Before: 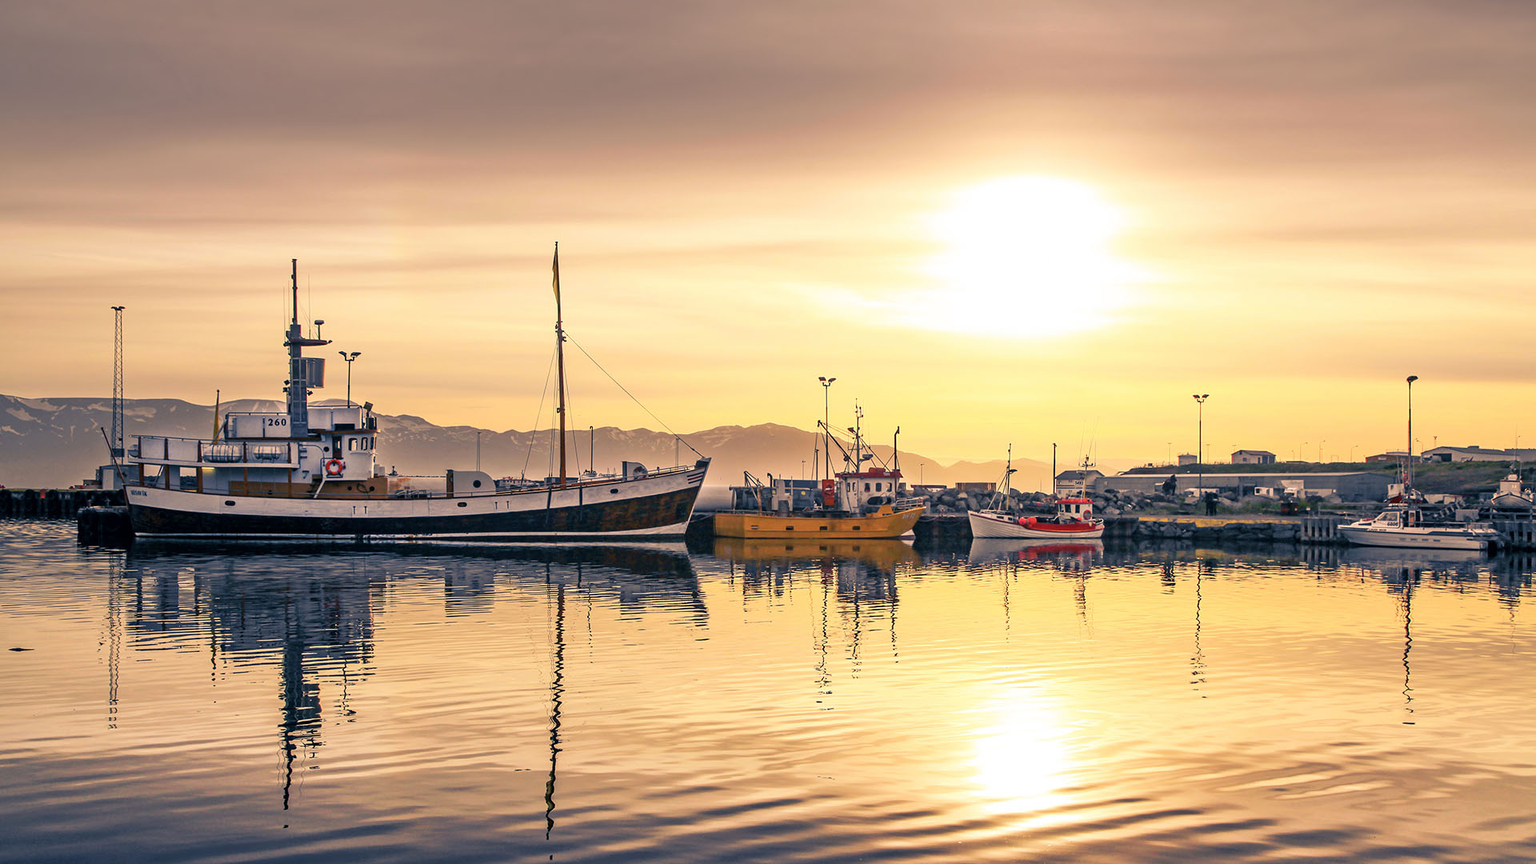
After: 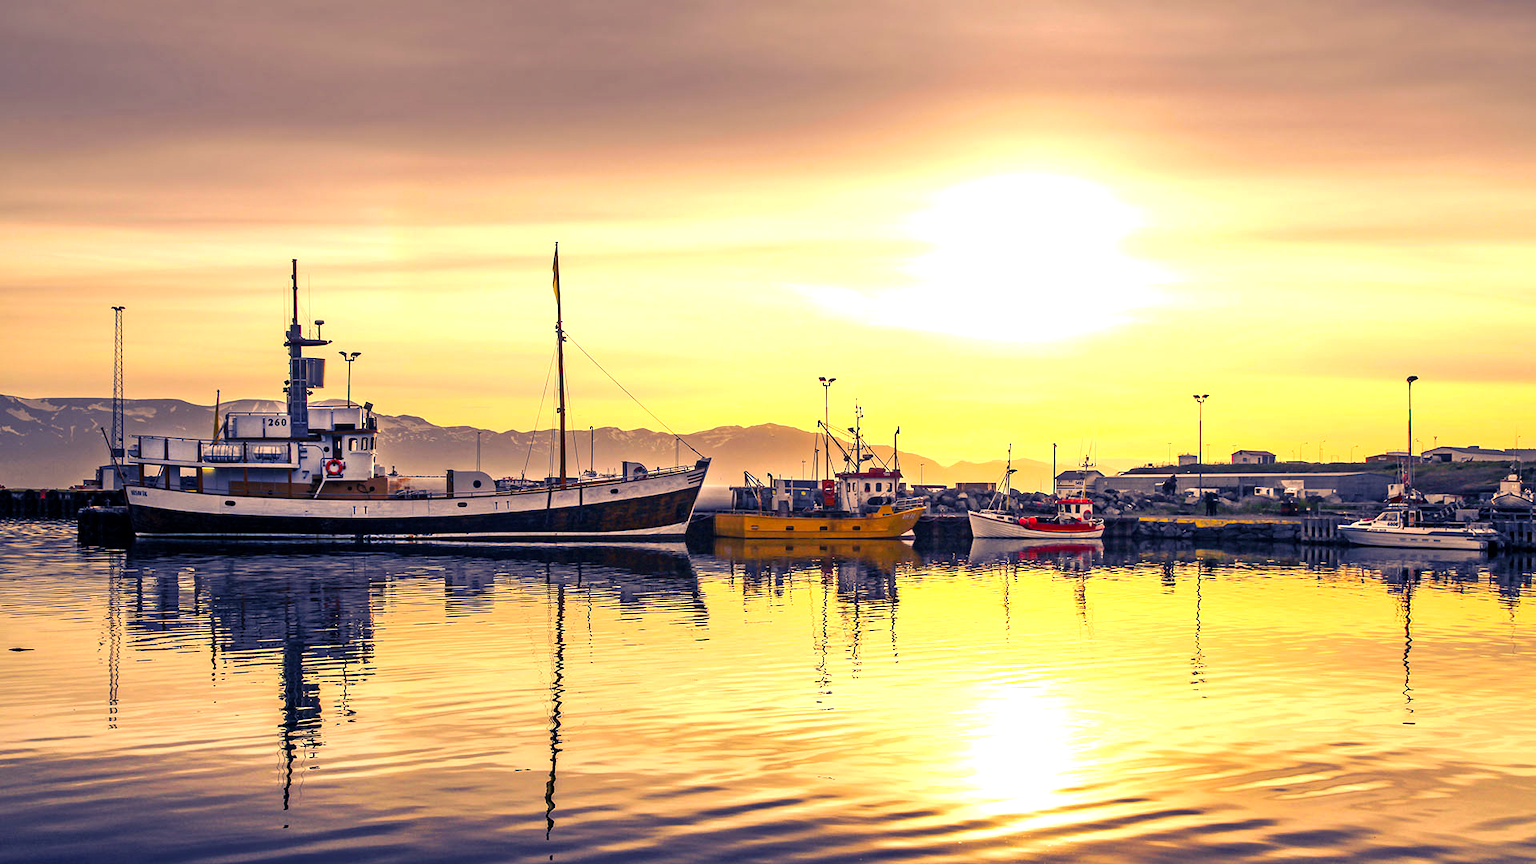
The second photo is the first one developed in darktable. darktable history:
color balance rgb: shadows lift › luminance -21.291%, shadows lift › chroma 9.055%, shadows lift › hue 284.35°, perceptual saturation grading › global saturation 31.268%, perceptual brilliance grading › highlights 13.625%, perceptual brilliance grading › mid-tones 8.735%, perceptual brilliance grading › shadows -17.226%
